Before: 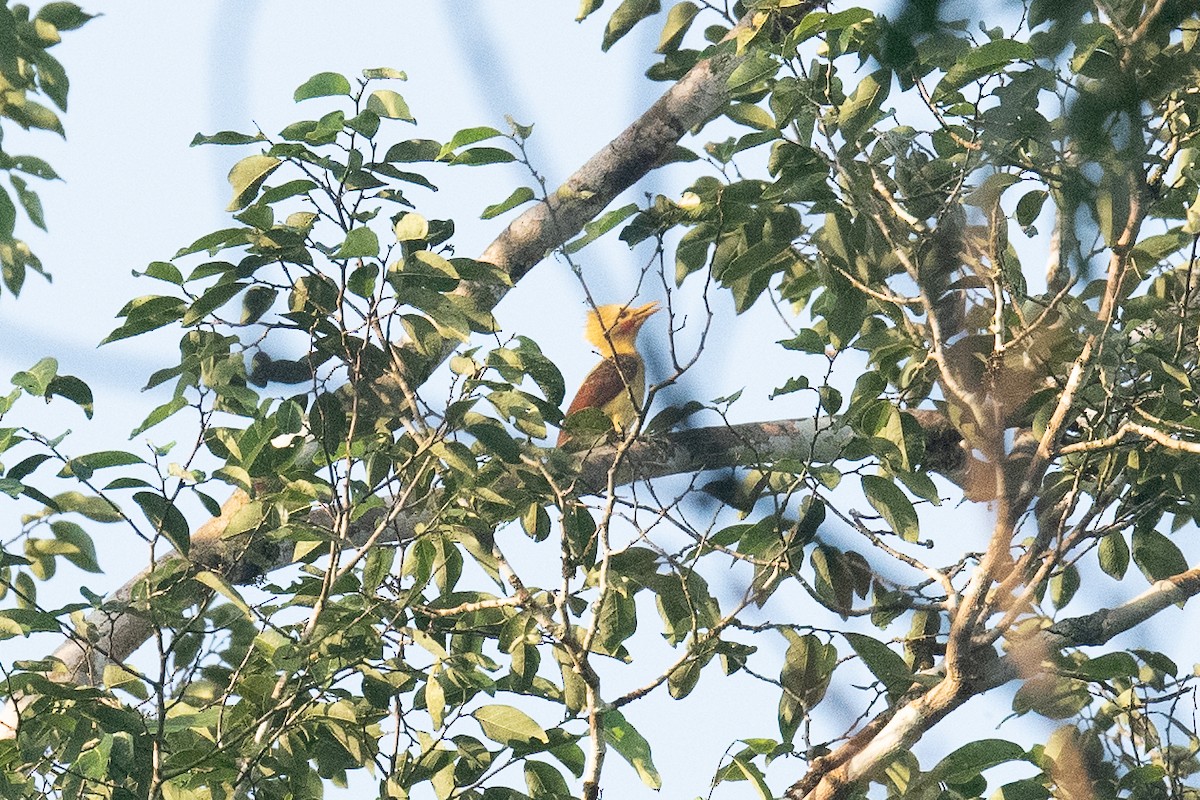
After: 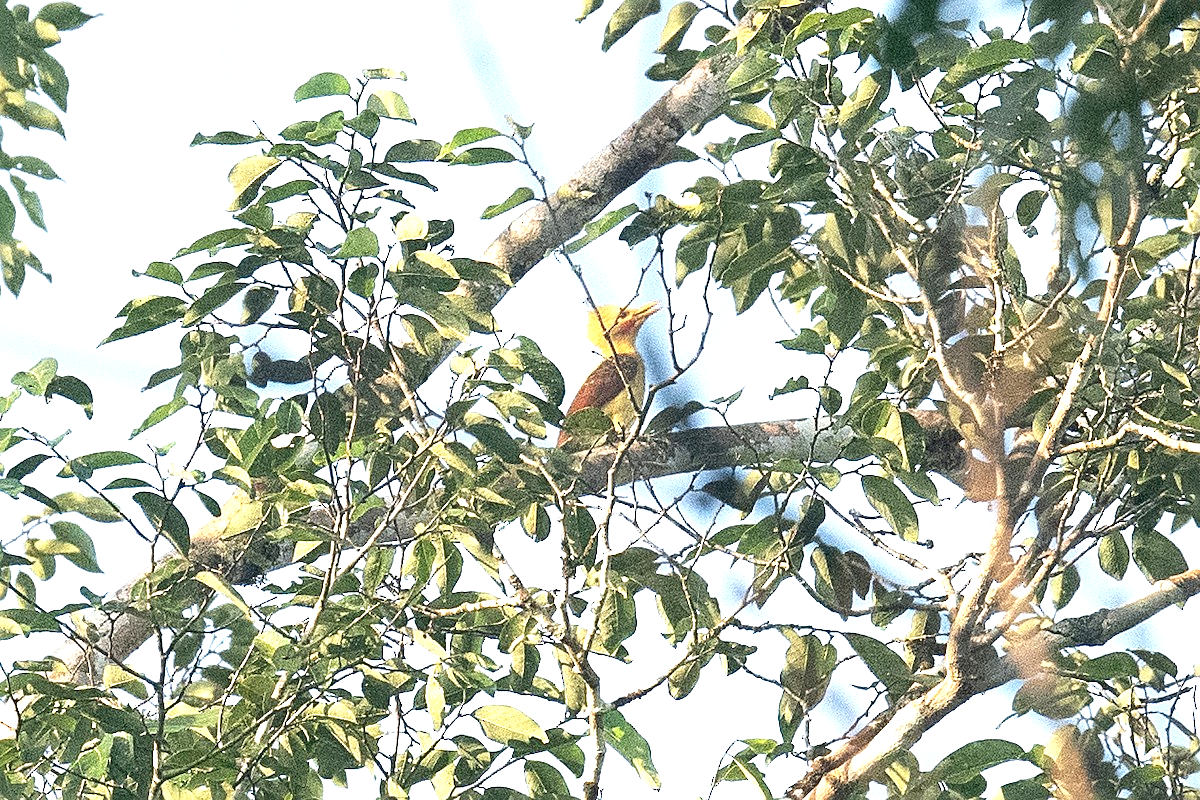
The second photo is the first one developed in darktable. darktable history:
exposure: black level correction 0, exposure 0.695 EV, compensate exposure bias true, compensate highlight preservation false
sharpen: on, module defaults
